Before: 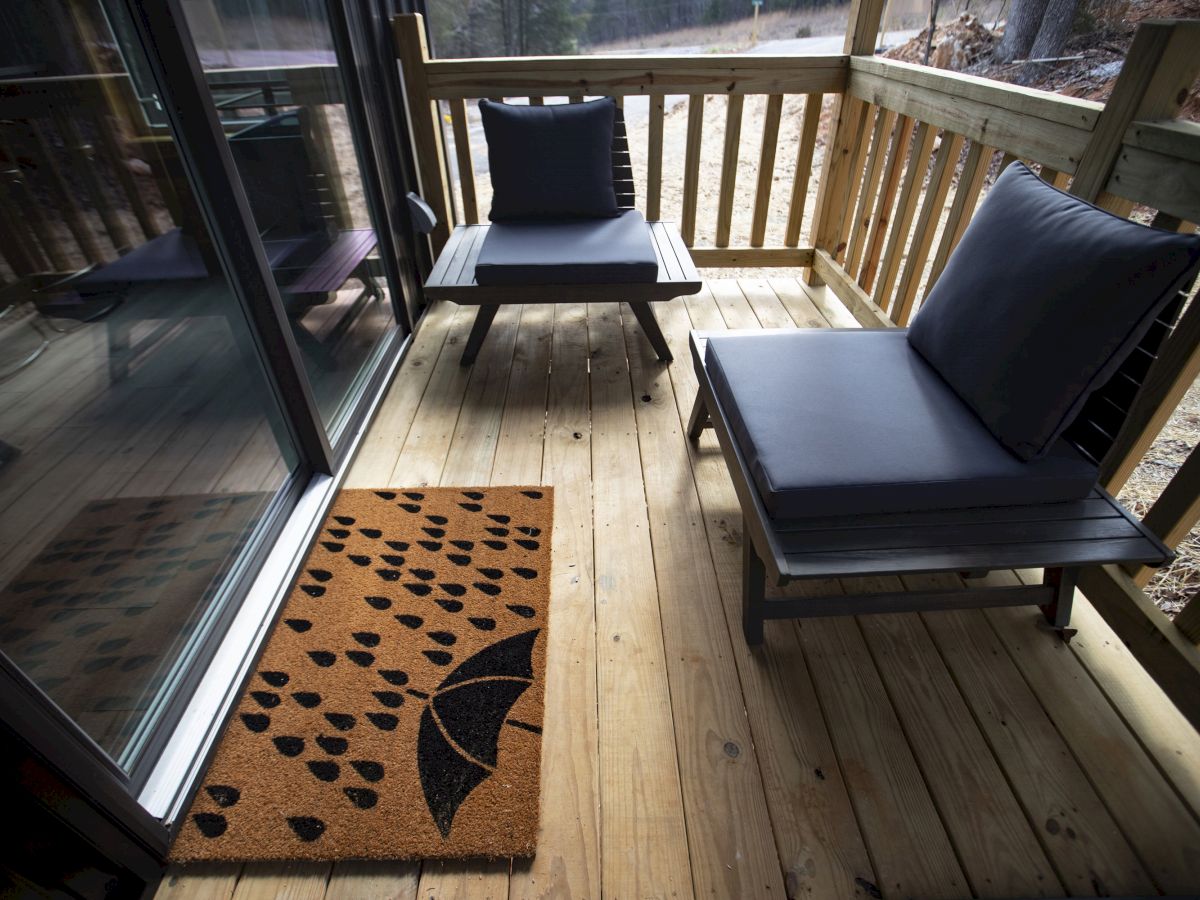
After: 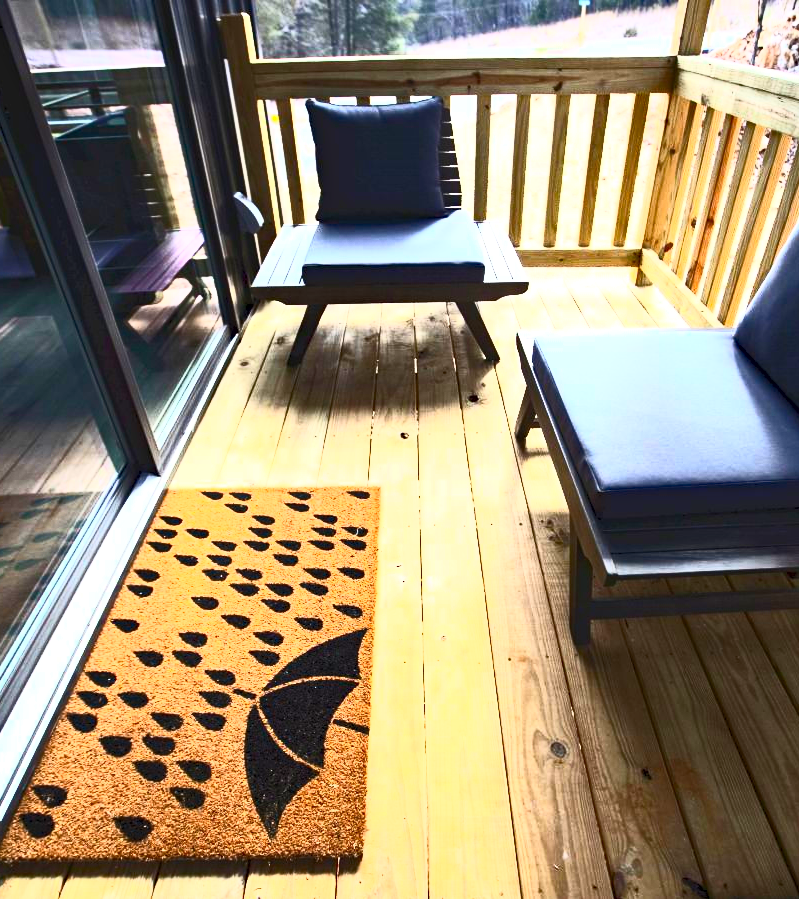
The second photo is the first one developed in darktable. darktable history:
contrast brightness saturation: contrast 0.842, brightness 0.609, saturation 0.607
haze removal: compatibility mode true, adaptive false
exposure: black level correction 0, exposure 0.7 EV, compensate highlight preservation false
crop and rotate: left 14.498%, right 18.904%
